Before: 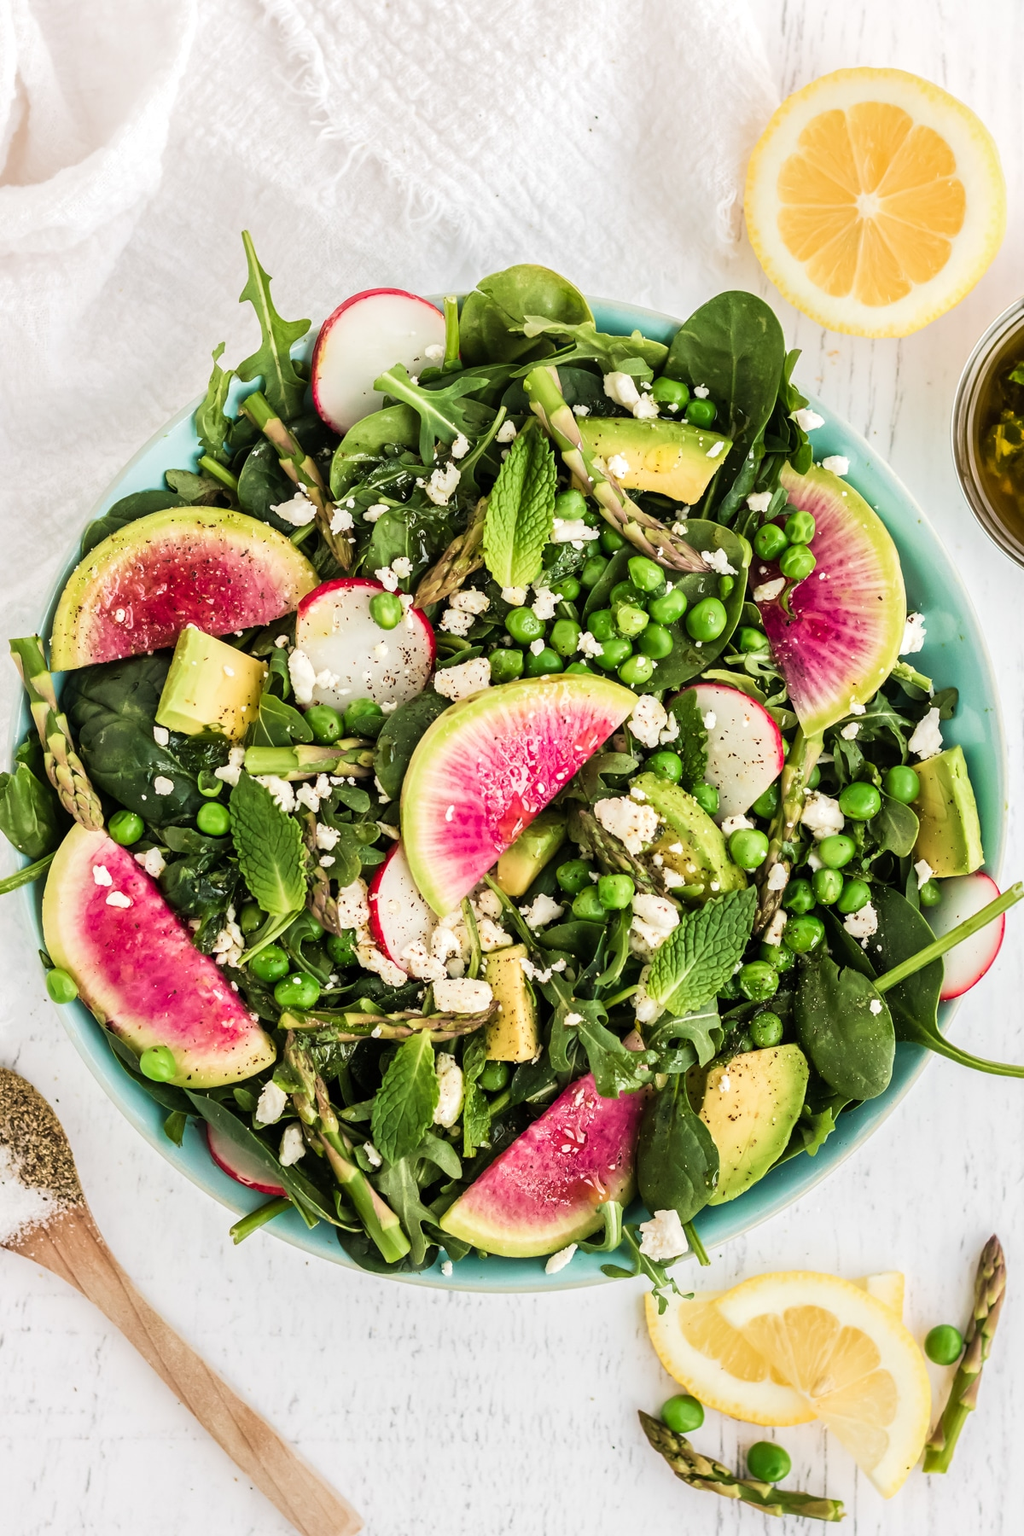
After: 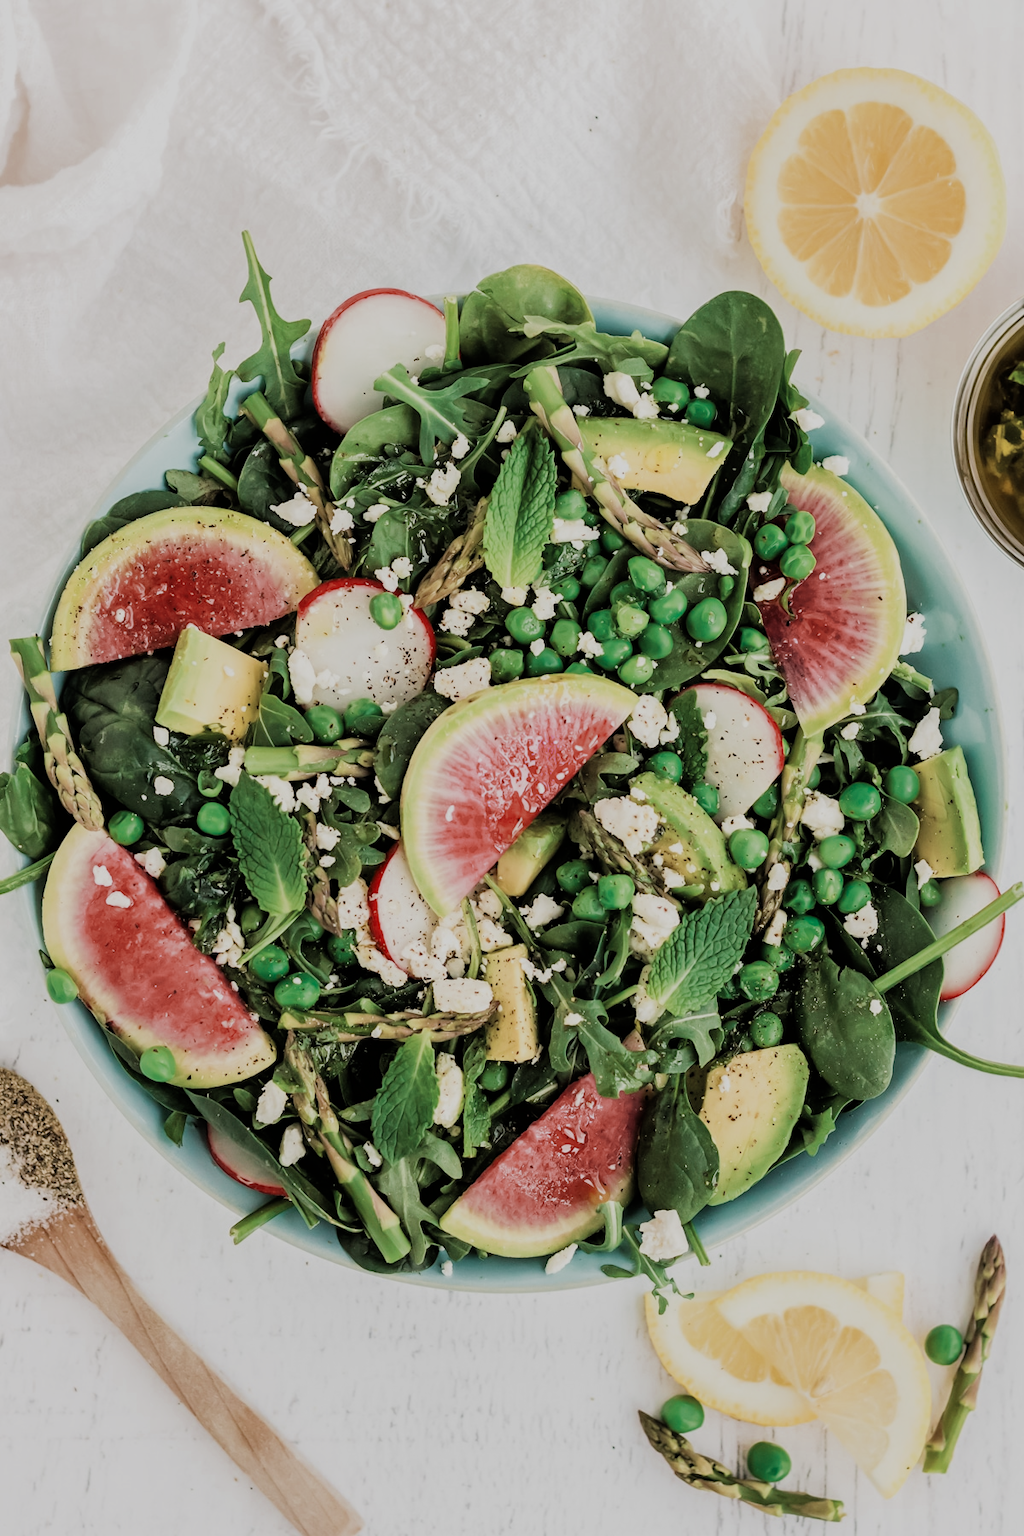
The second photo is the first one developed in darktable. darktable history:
filmic rgb: black relative exposure -7.08 EV, white relative exposure 5.37 EV, hardness 3.03
color zones: curves: ch0 [(0, 0.5) (0.125, 0.4) (0.25, 0.5) (0.375, 0.4) (0.5, 0.4) (0.625, 0.35) (0.75, 0.35) (0.875, 0.5)]; ch1 [(0, 0.35) (0.125, 0.45) (0.25, 0.35) (0.375, 0.35) (0.5, 0.35) (0.625, 0.35) (0.75, 0.45) (0.875, 0.35)]; ch2 [(0, 0.6) (0.125, 0.5) (0.25, 0.5) (0.375, 0.6) (0.5, 0.6) (0.625, 0.5) (0.75, 0.5) (0.875, 0.5)]
